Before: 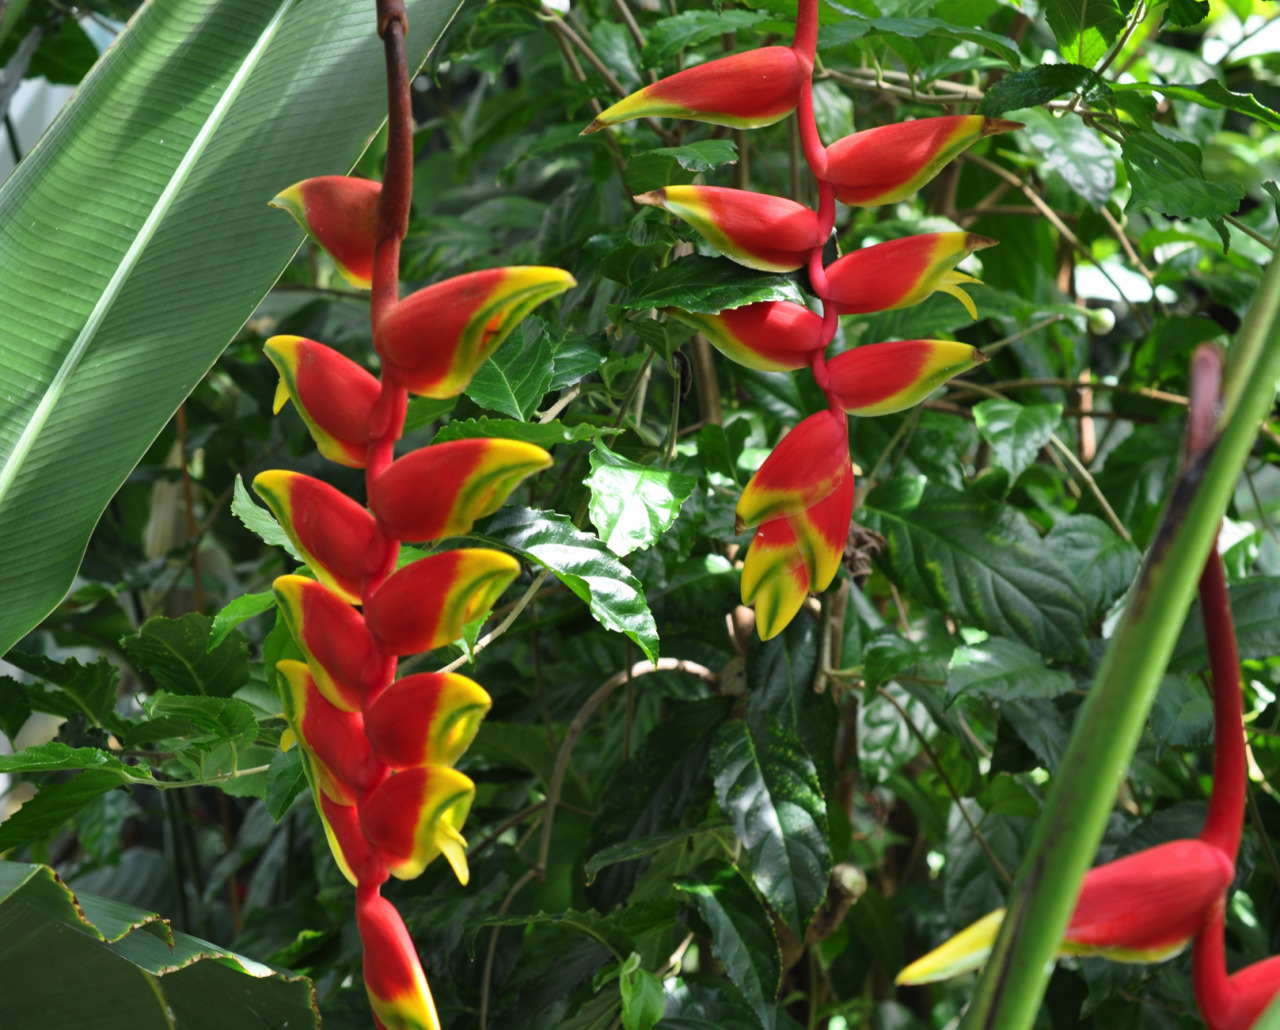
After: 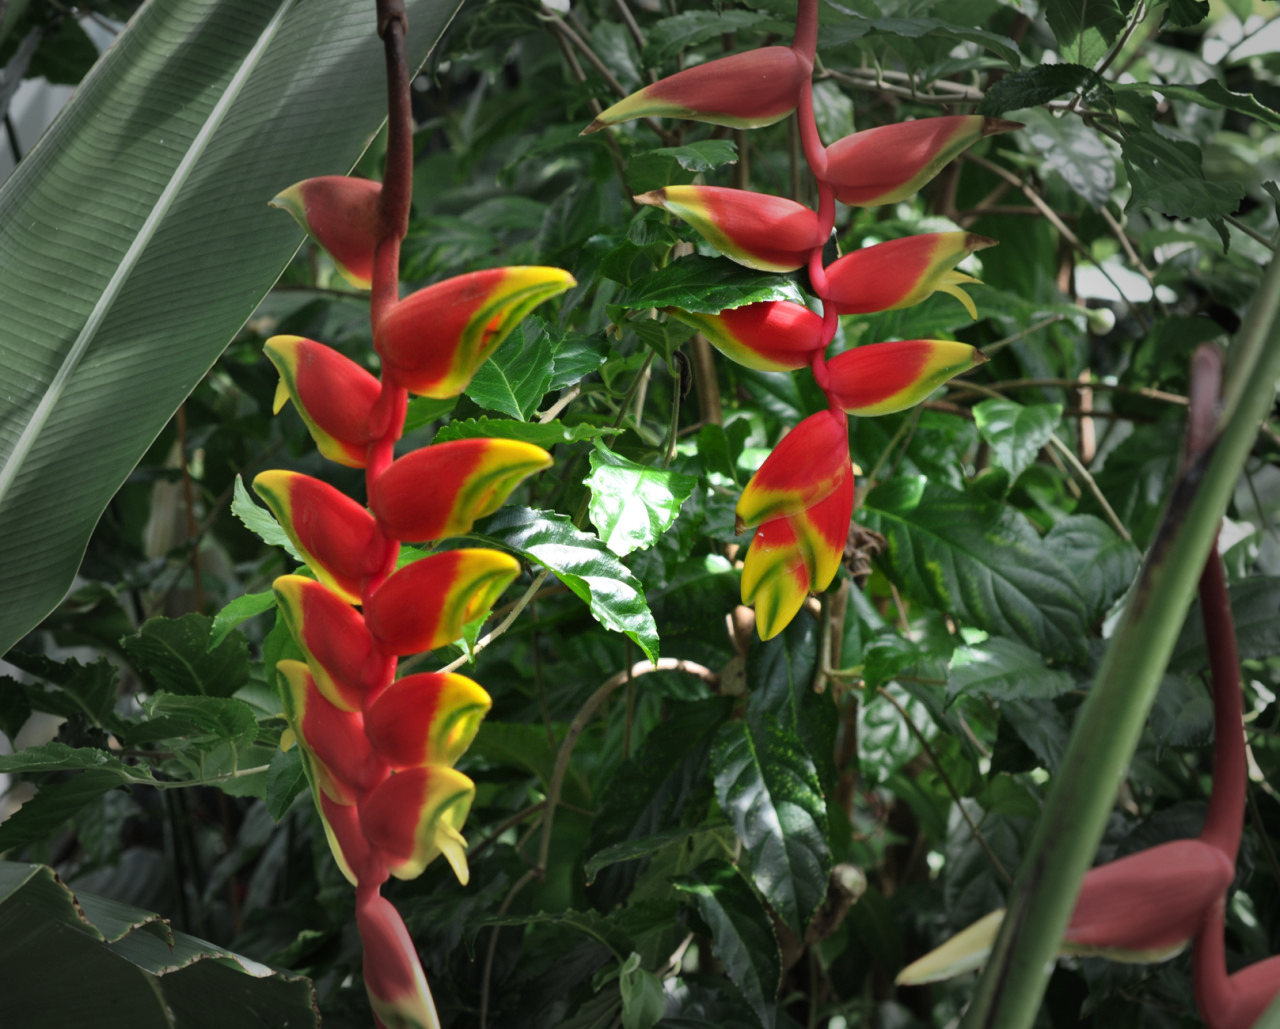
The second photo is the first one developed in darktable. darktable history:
crop: bottom 0.051%
vignetting: fall-off start 47.84%, automatic ratio true, width/height ratio 1.283, unbound false
